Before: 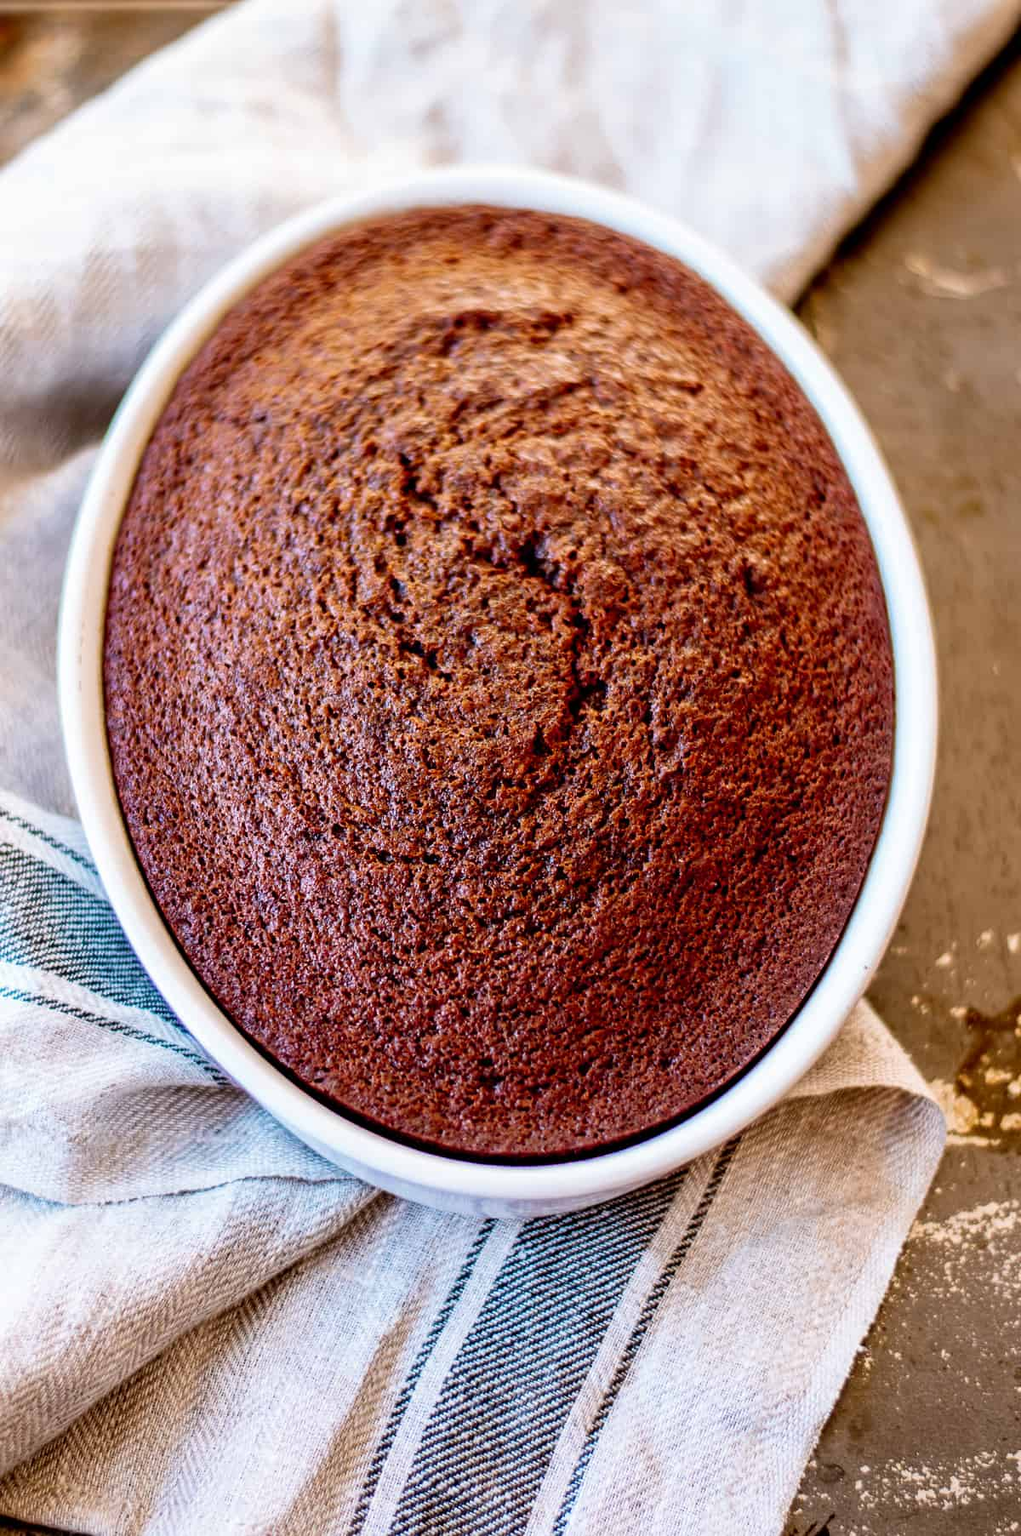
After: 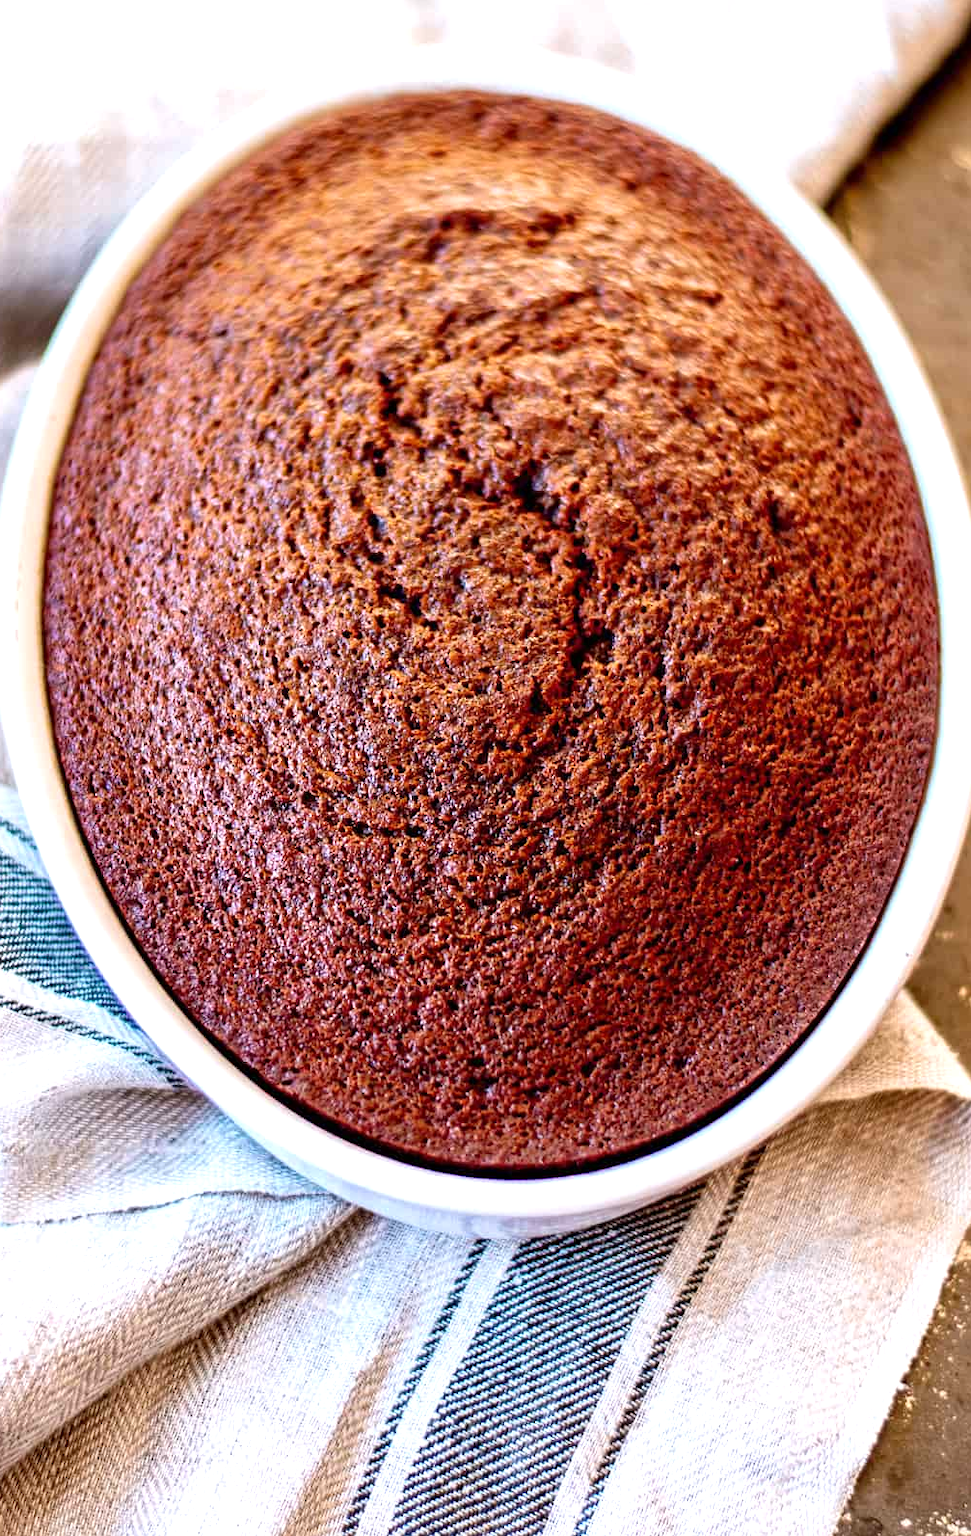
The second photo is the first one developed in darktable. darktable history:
crop: left 6.446%, top 8.188%, right 9.538%, bottom 3.548%
exposure: exposure 0.485 EV, compensate highlight preservation false
